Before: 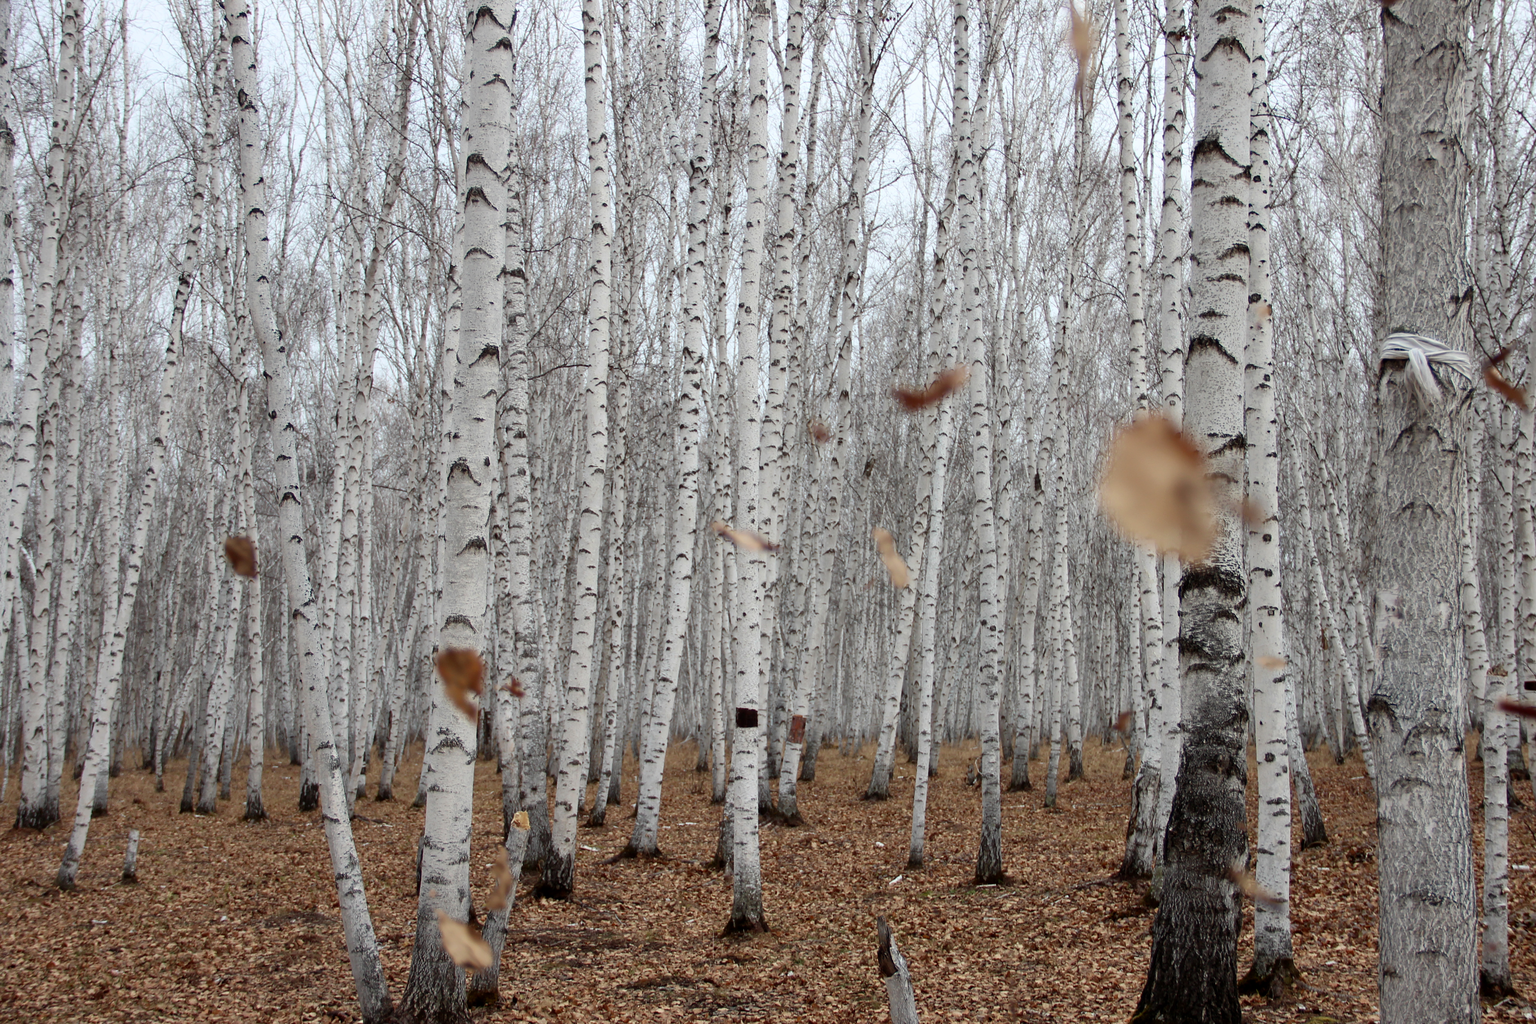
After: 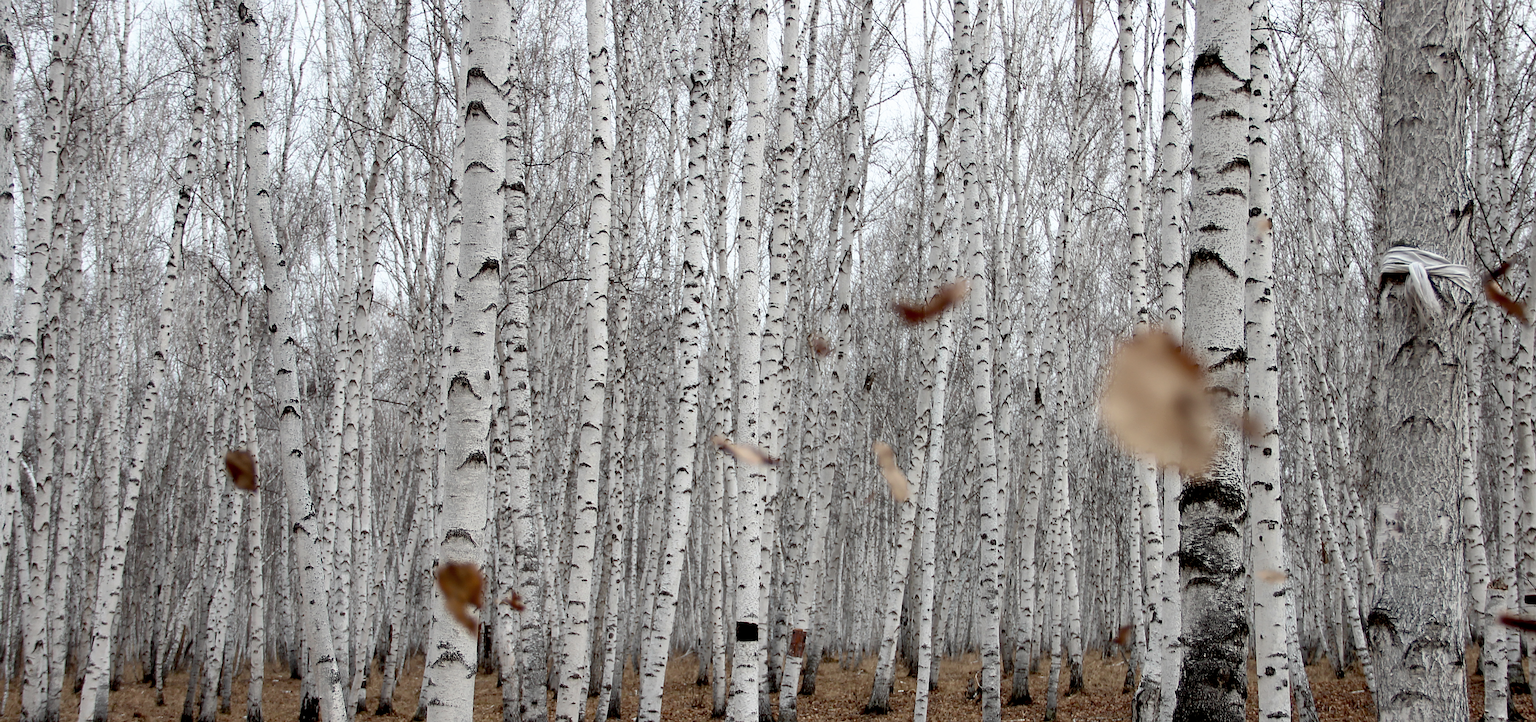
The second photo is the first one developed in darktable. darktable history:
contrast brightness saturation: contrast 0.062, brightness -0.008, saturation -0.24
base curve: curves: ch0 [(0.017, 0) (0.425, 0.441) (0.844, 0.933) (1, 1)], preserve colors none
crop and rotate: top 8.458%, bottom 21.026%
sharpen: on, module defaults
